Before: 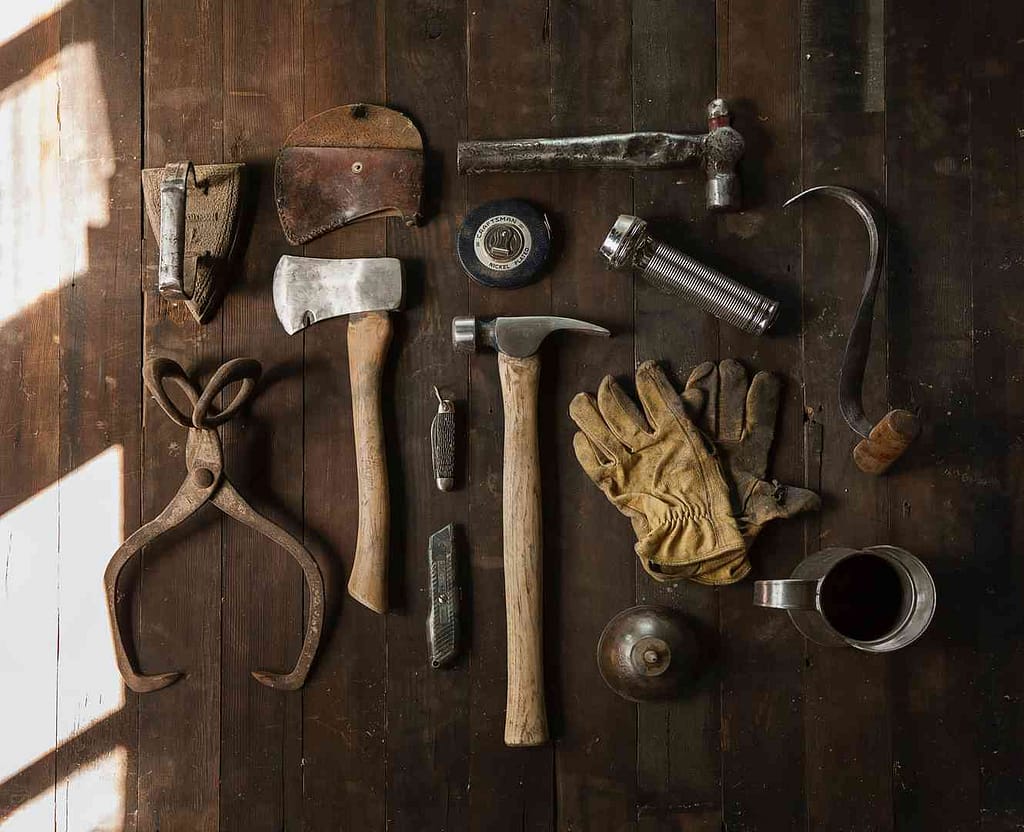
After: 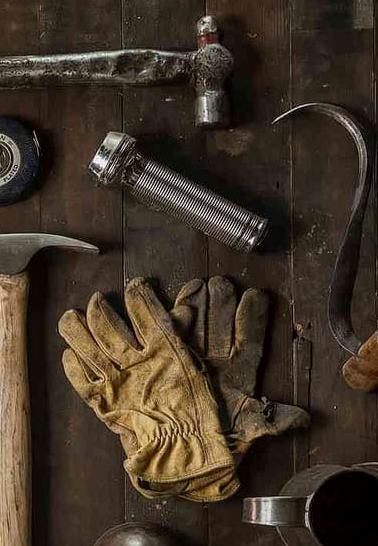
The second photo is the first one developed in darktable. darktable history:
local contrast: detail 117%
crop and rotate: left 49.936%, top 10.094%, right 13.136%, bottom 24.256%
